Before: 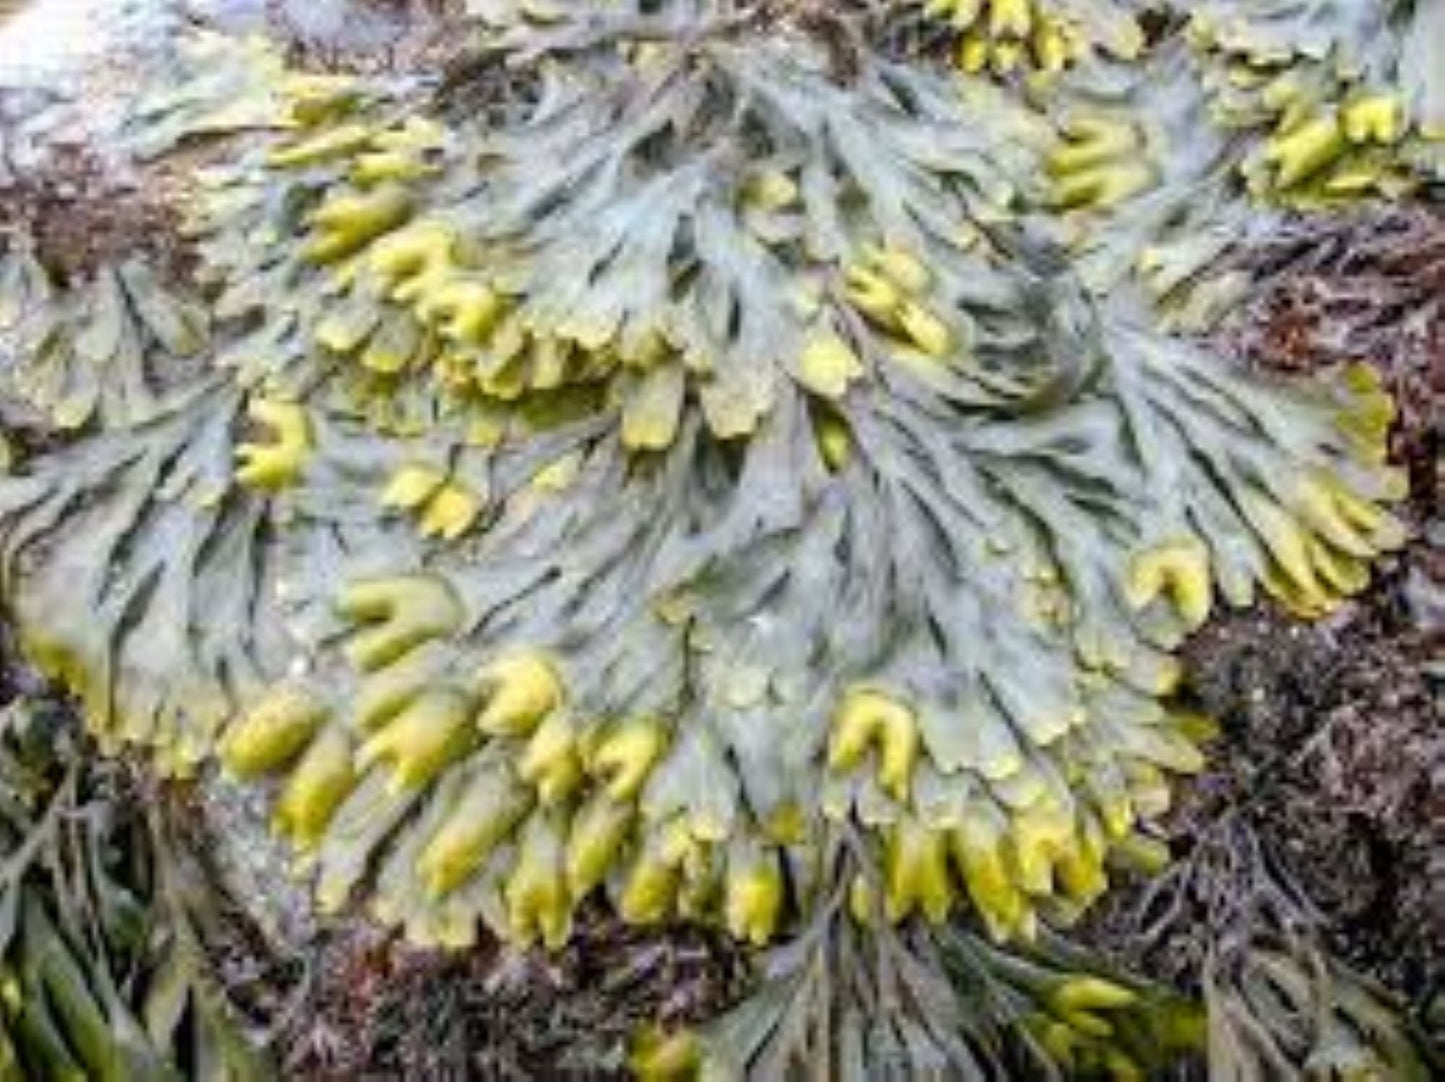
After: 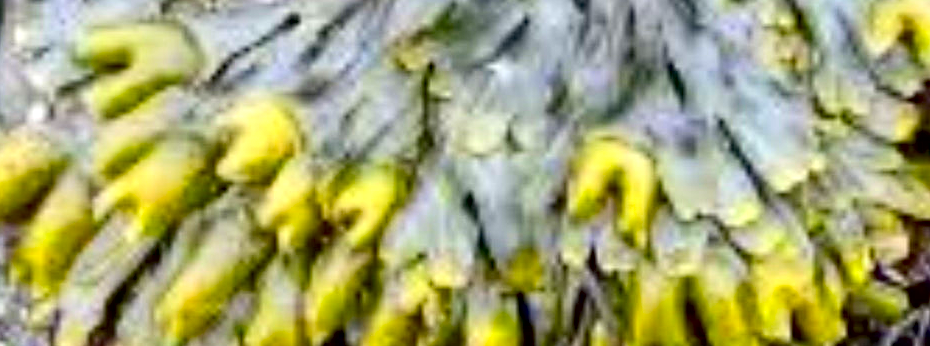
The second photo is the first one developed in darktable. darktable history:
exposure: black level correction 0.01, exposure 0.014 EV, compensate highlight preservation false
crop: left 18.091%, top 51.13%, right 17.525%, bottom 16.85%
contrast brightness saturation: contrast 0.16, saturation 0.32
contrast equalizer: octaves 7, y [[0.6 ×6], [0.55 ×6], [0 ×6], [0 ×6], [0 ×6]], mix 0.3
haze removal: compatibility mode true, adaptive false
